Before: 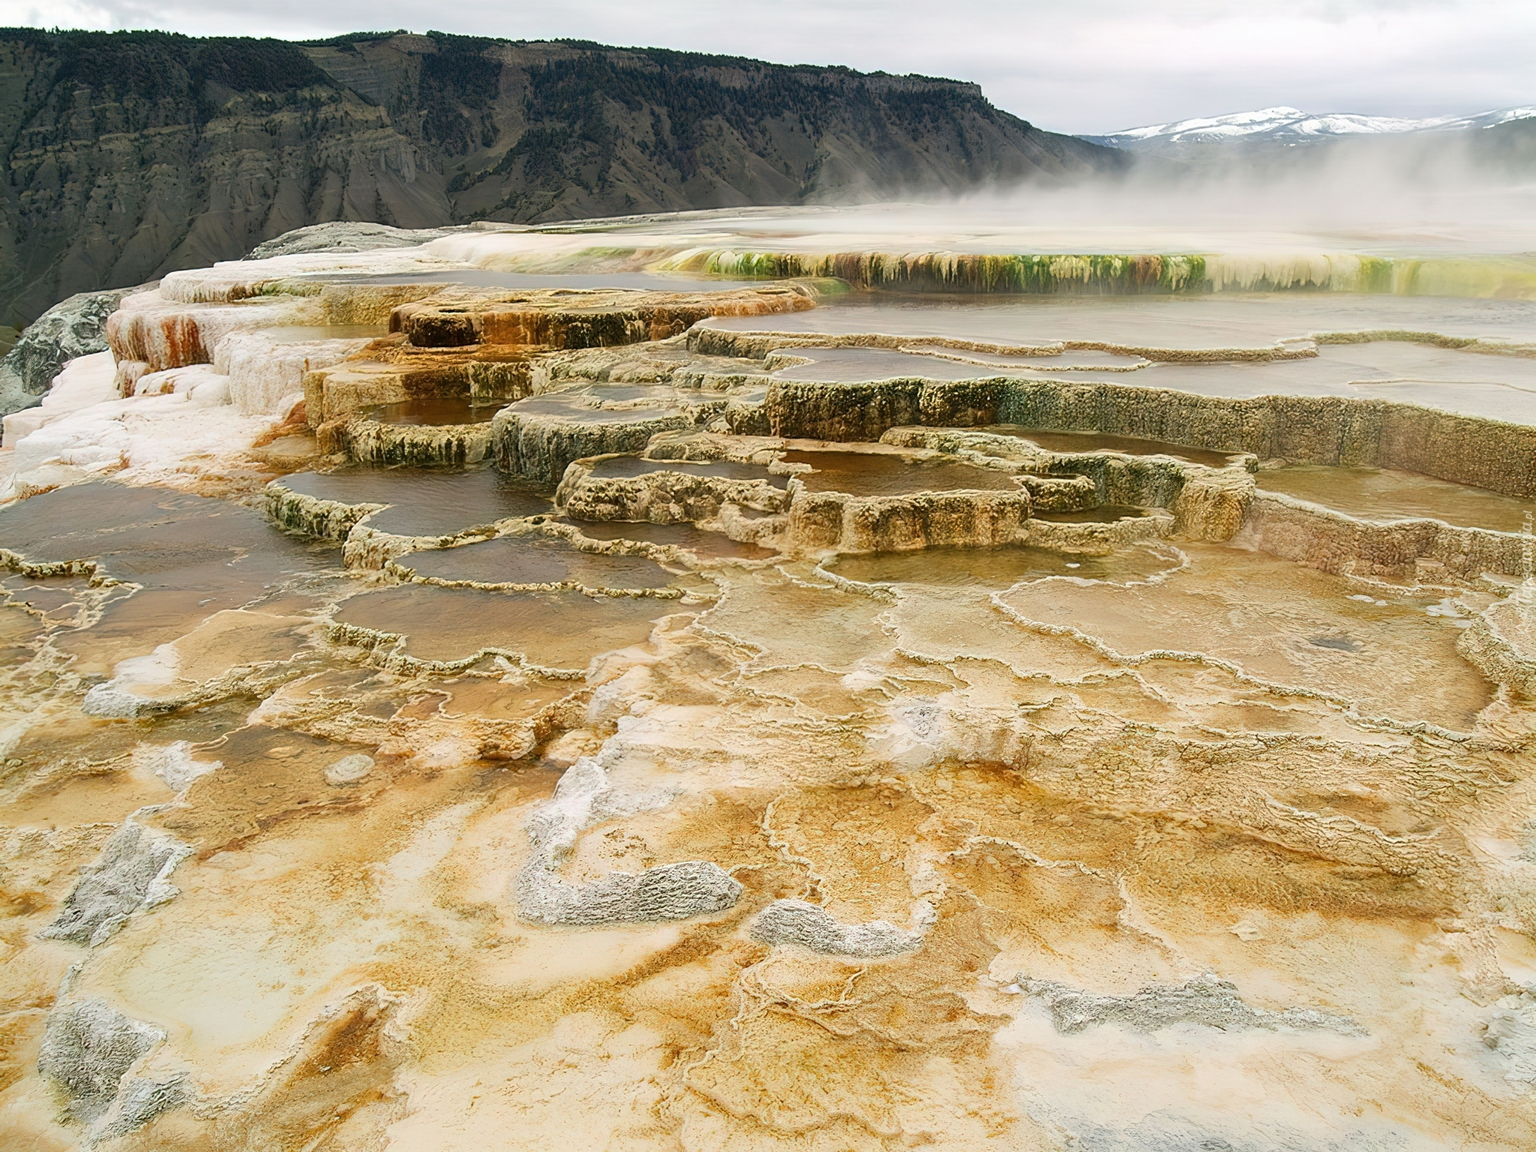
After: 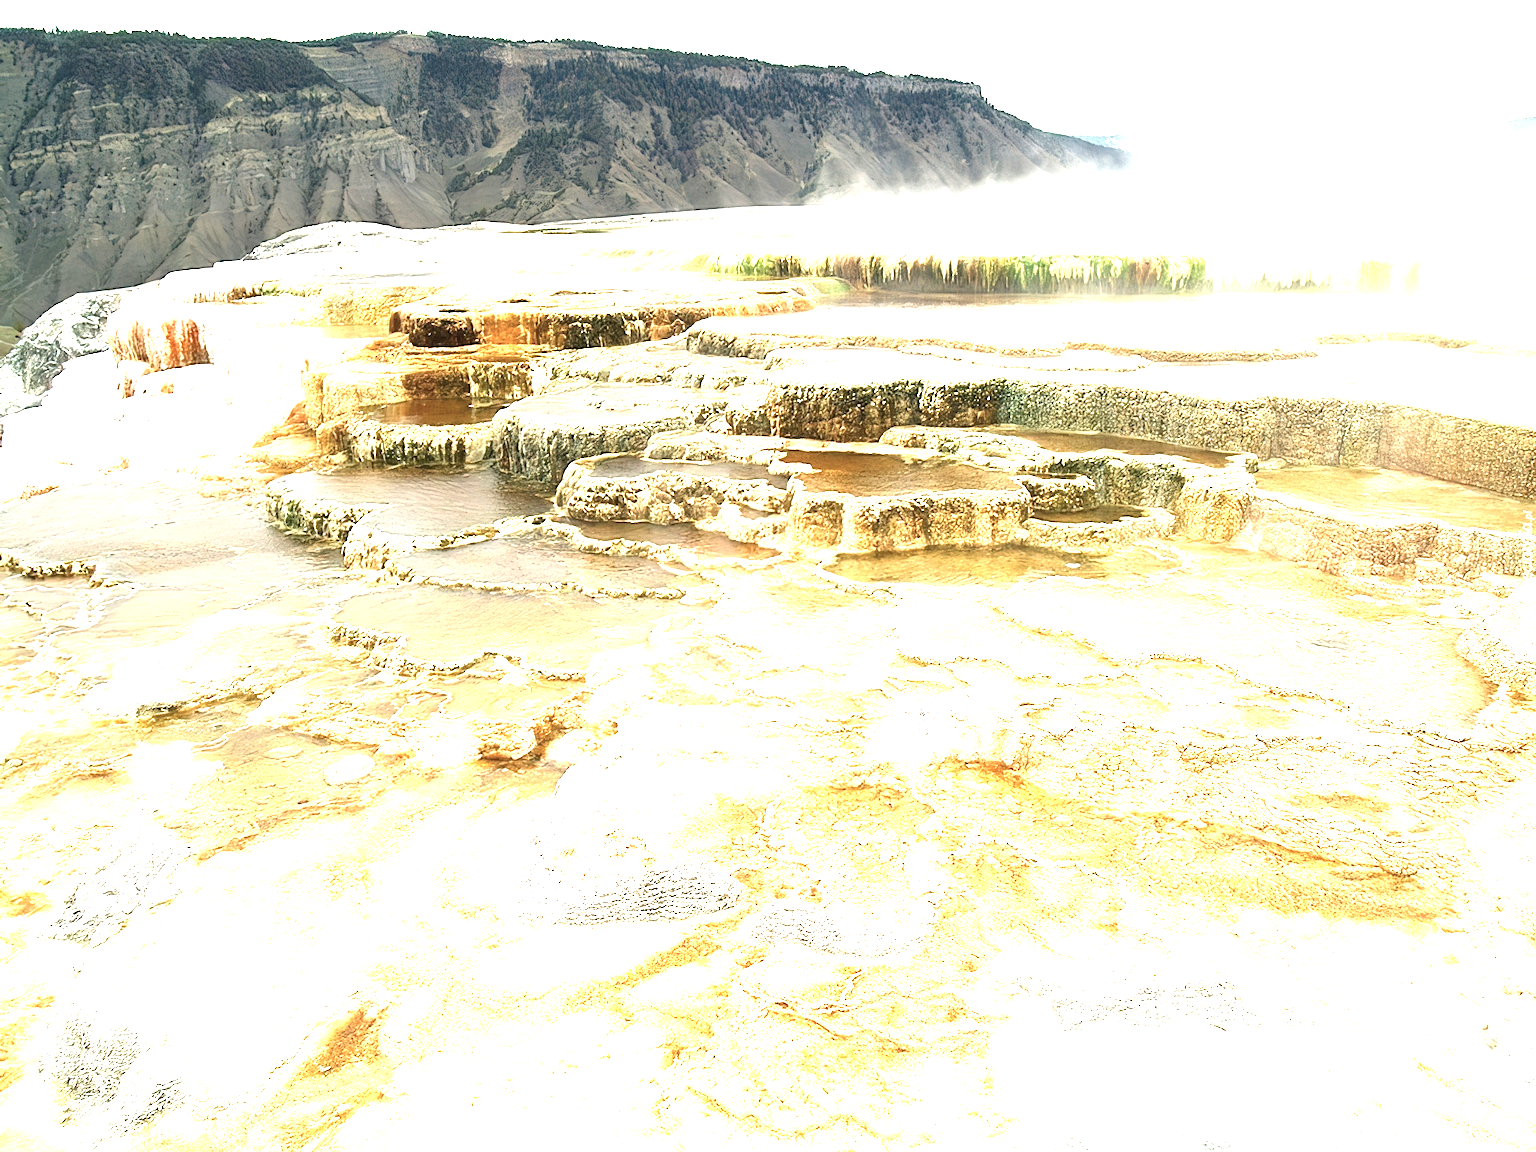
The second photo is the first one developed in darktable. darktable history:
exposure: exposure 2.04 EV, compensate highlight preservation false
color correction: saturation 0.8
